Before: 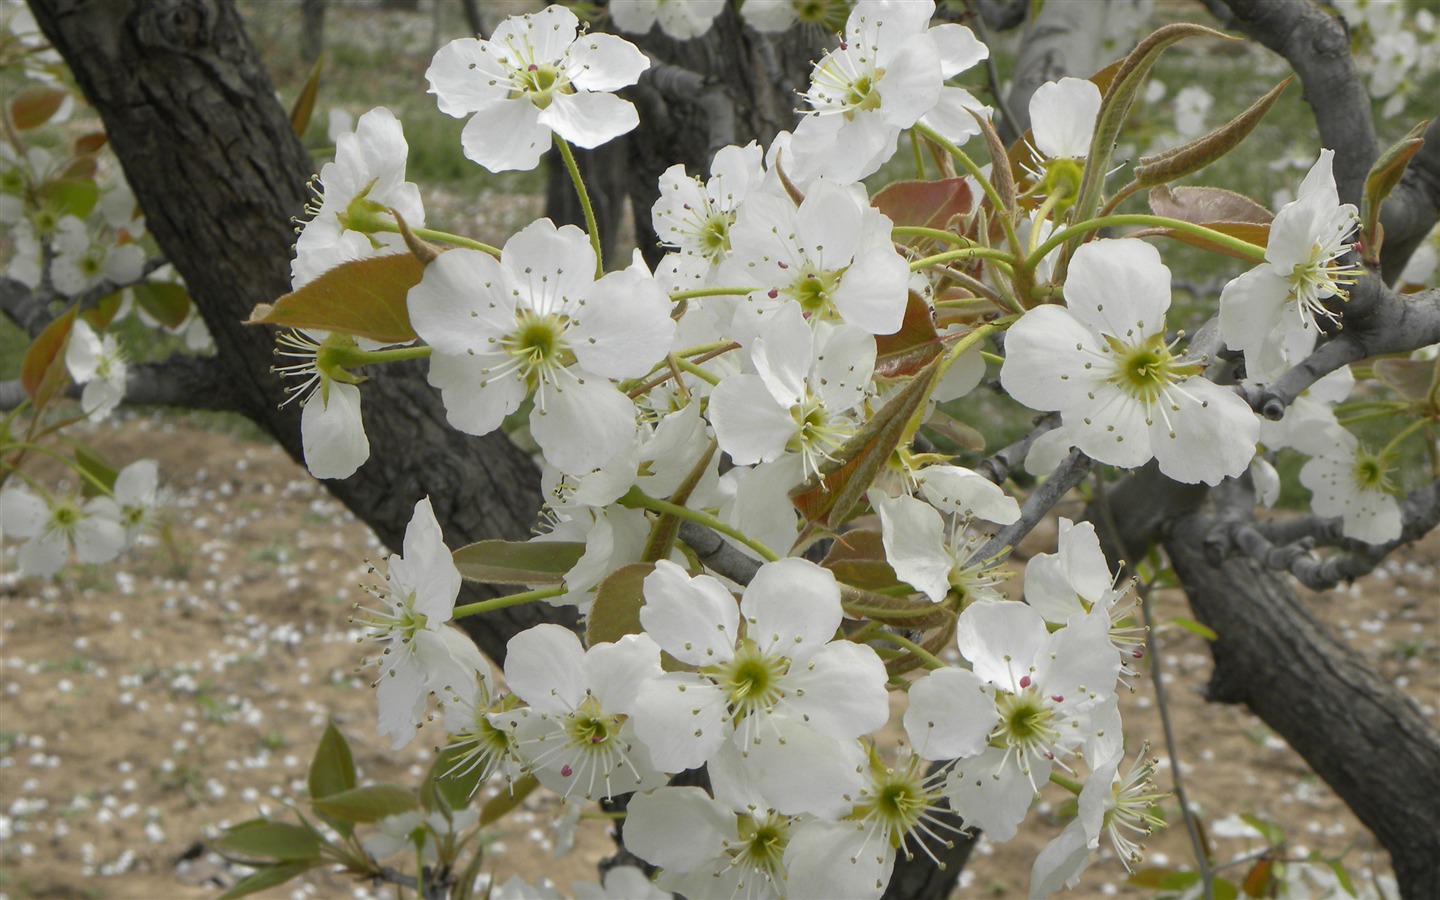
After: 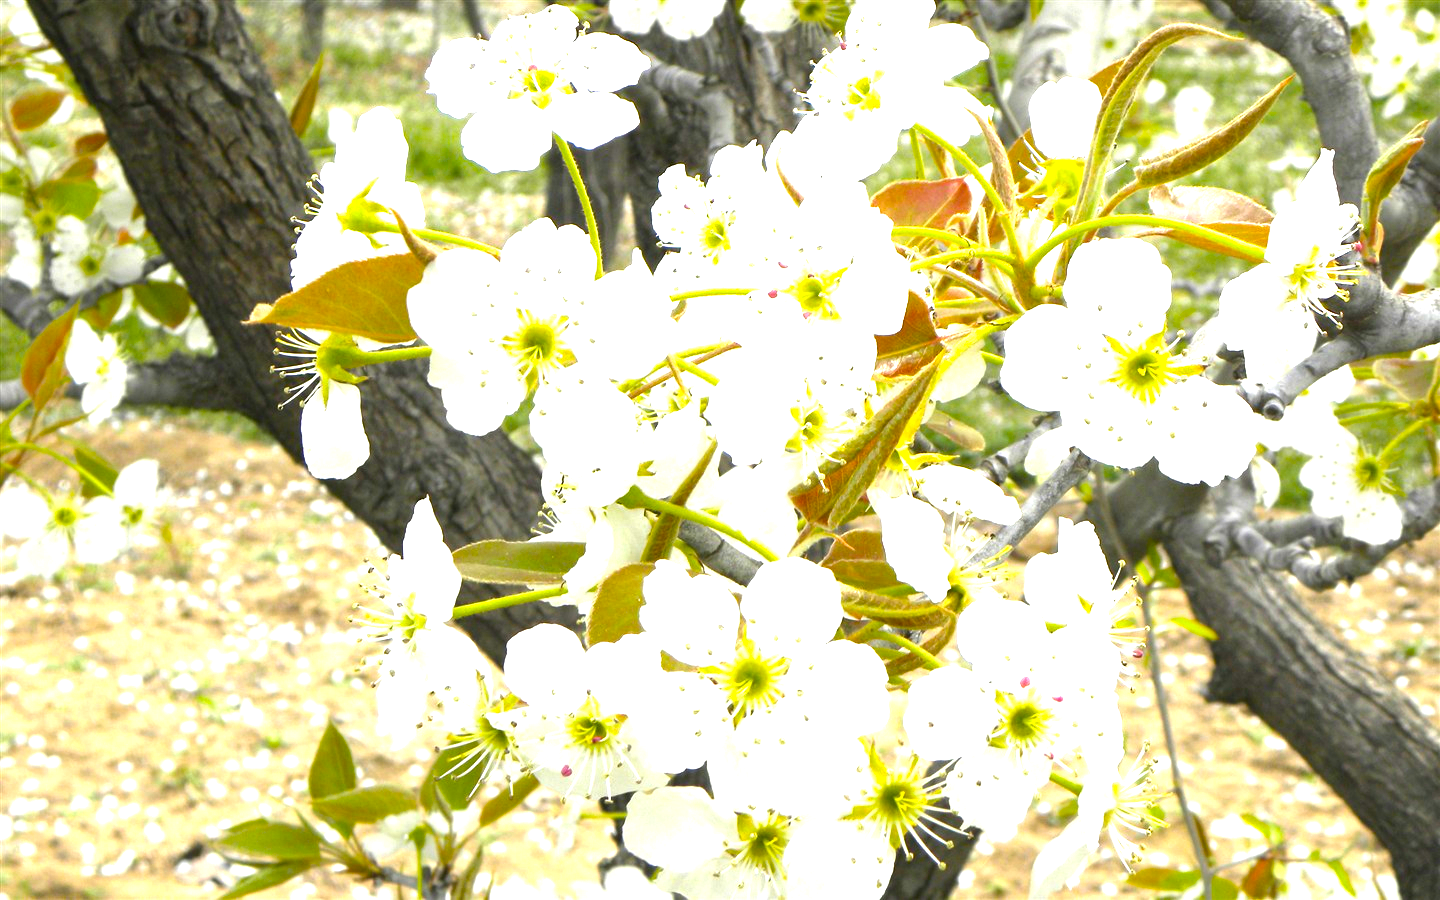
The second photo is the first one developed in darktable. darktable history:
contrast brightness saturation: brightness -0.097
color balance rgb: linear chroma grading › global chroma 14.802%, perceptual saturation grading › global saturation 31.079%
exposure: exposure 2.012 EV, compensate highlight preservation false
